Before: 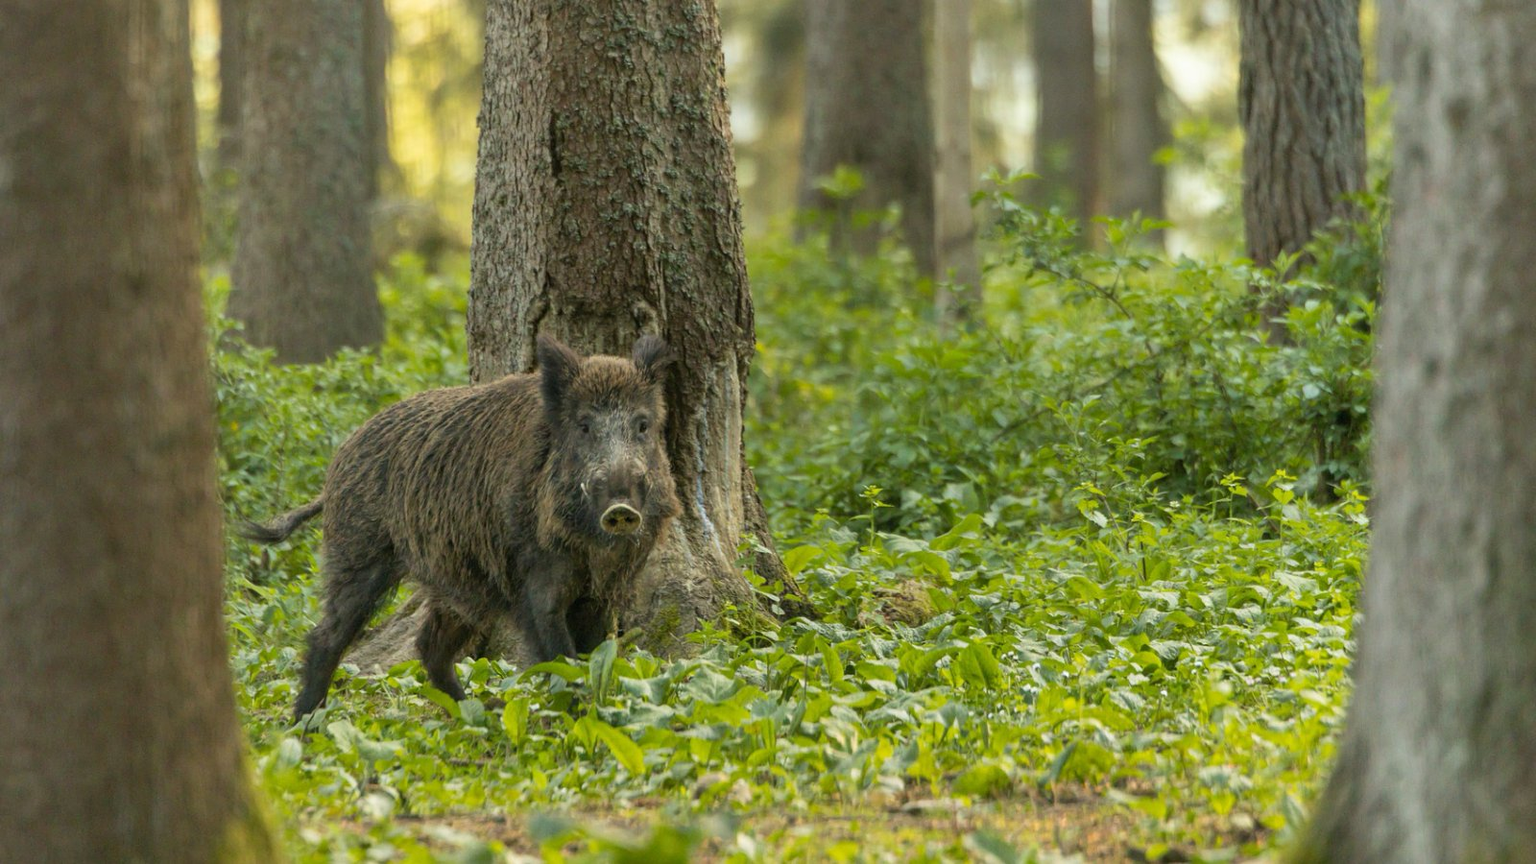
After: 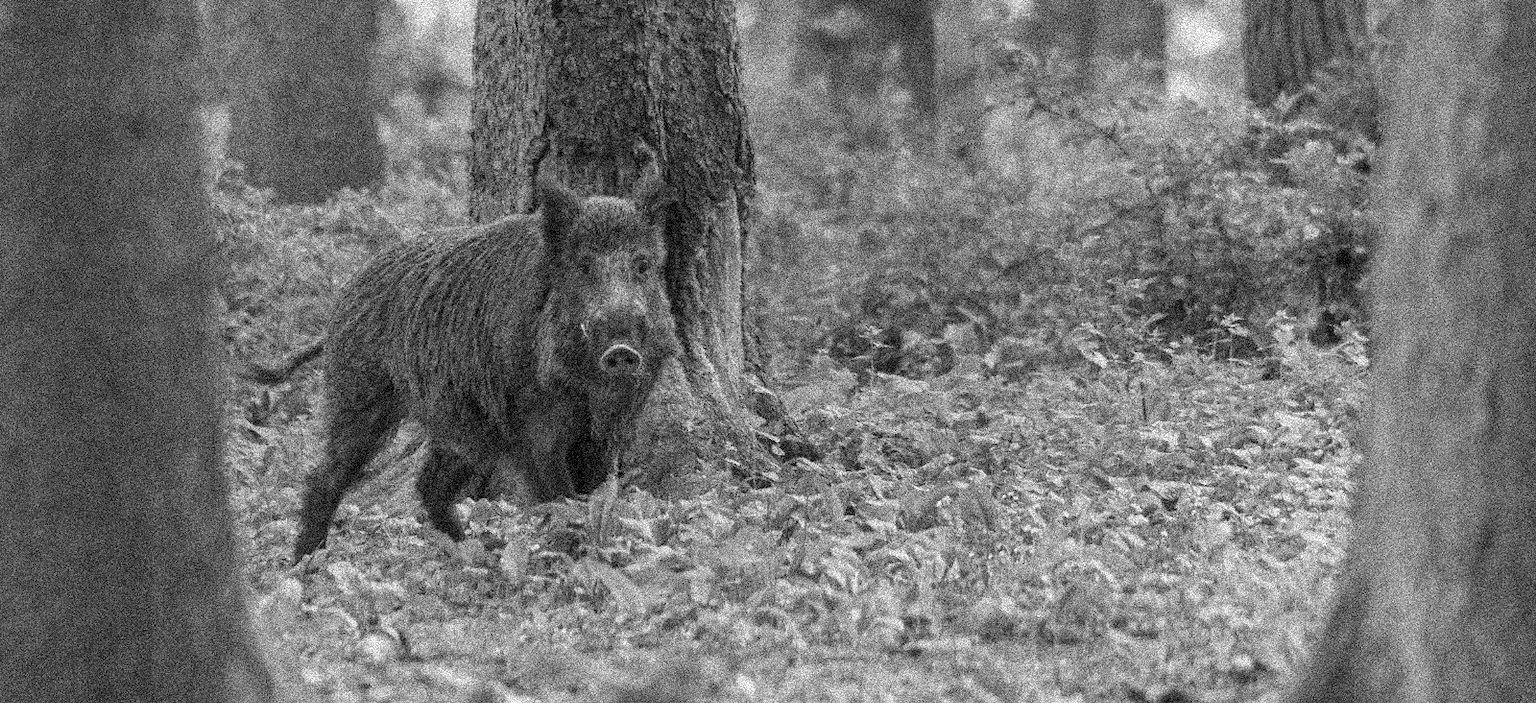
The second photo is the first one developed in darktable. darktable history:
monochrome: a 32, b 64, size 2.3
grain: coarseness 3.75 ISO, strength 100%, mid-tones bias 0%
crop and rotate: top 18.507%
